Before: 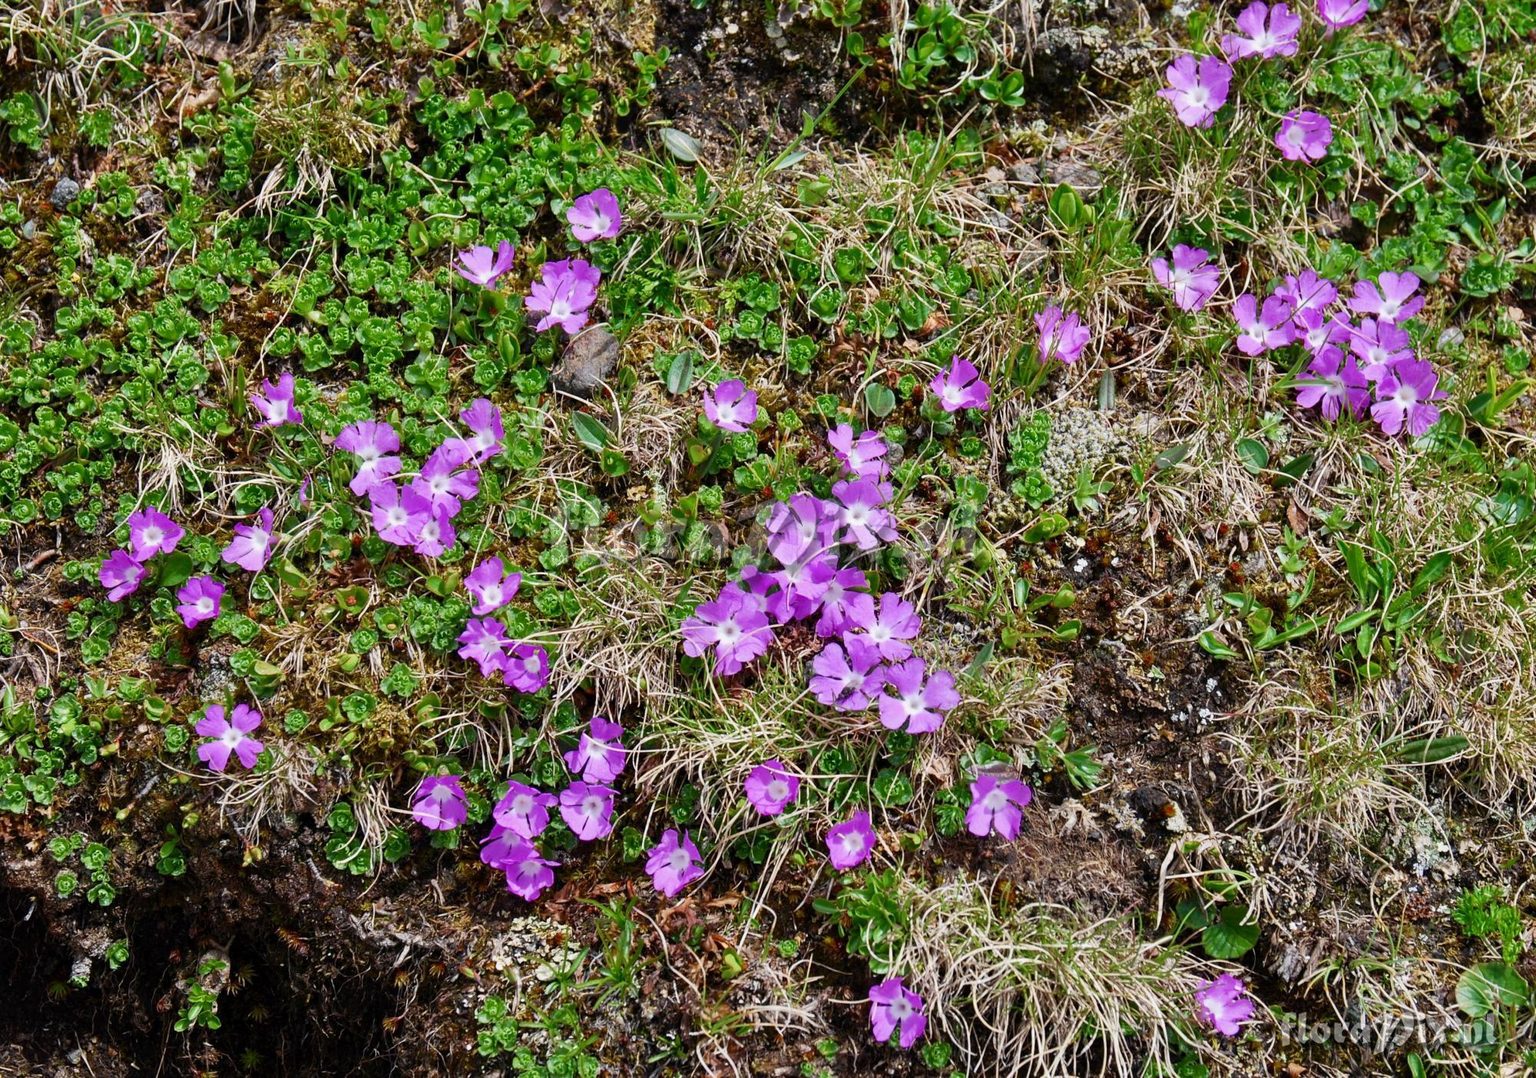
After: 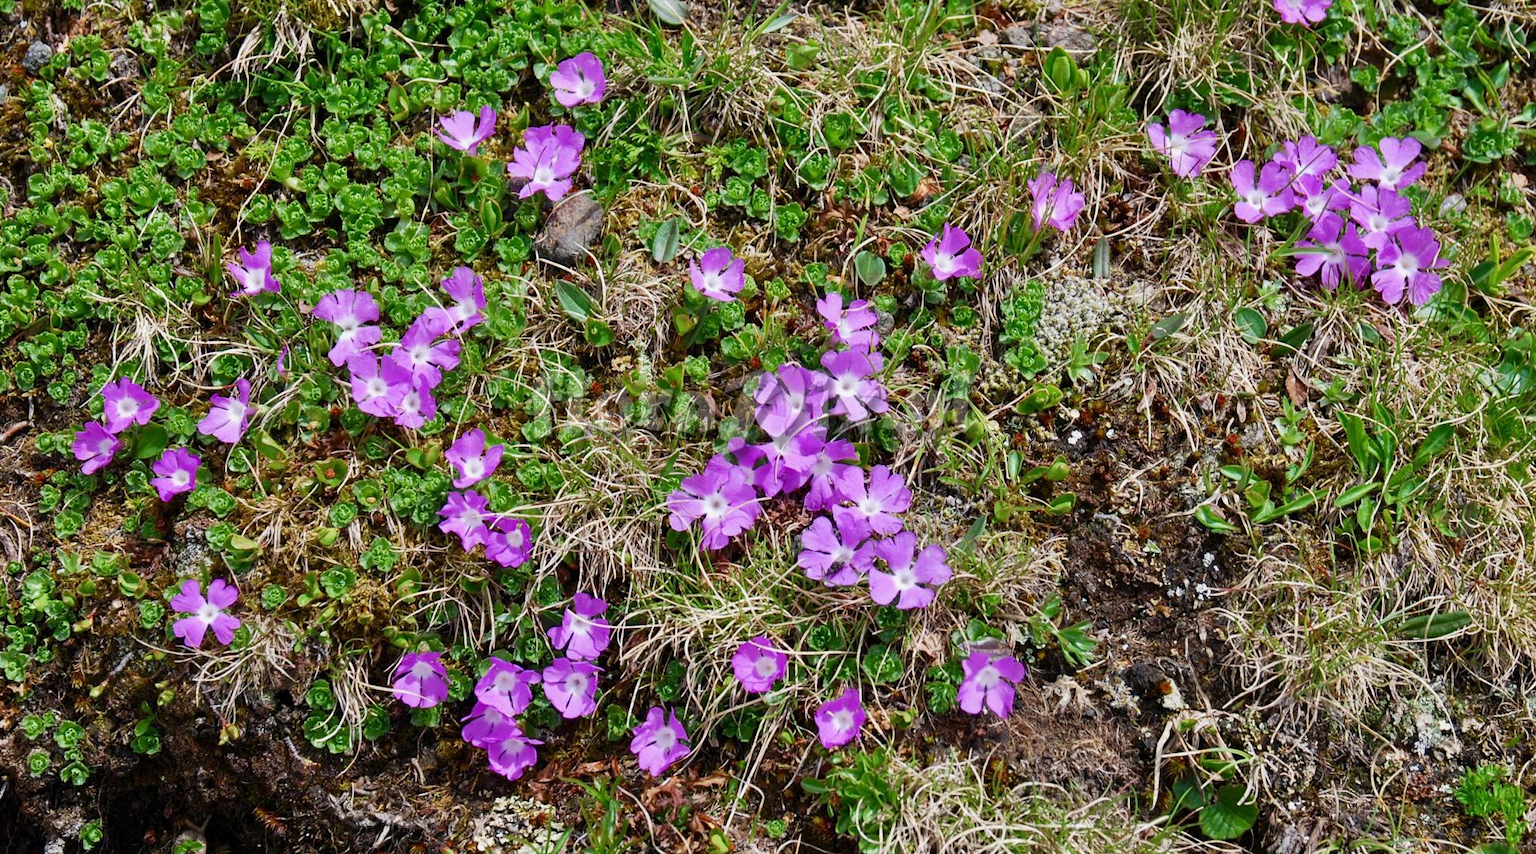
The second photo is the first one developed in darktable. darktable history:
crop and rotate: left 1.87%, top 12.882%, right 0.226%, bottom 9.52%
